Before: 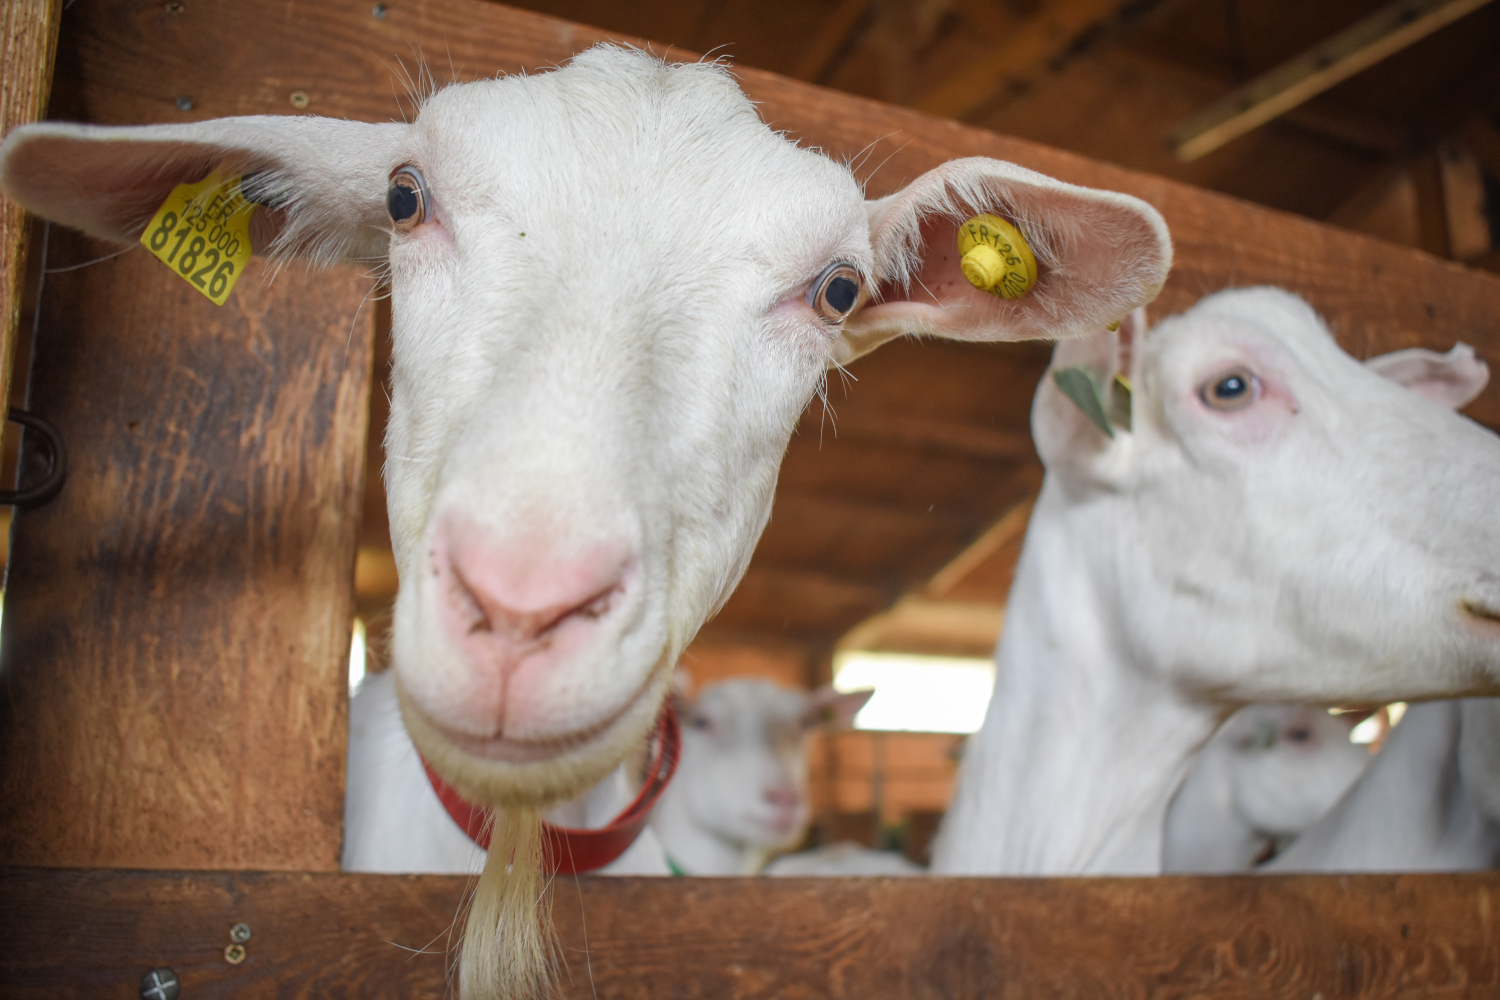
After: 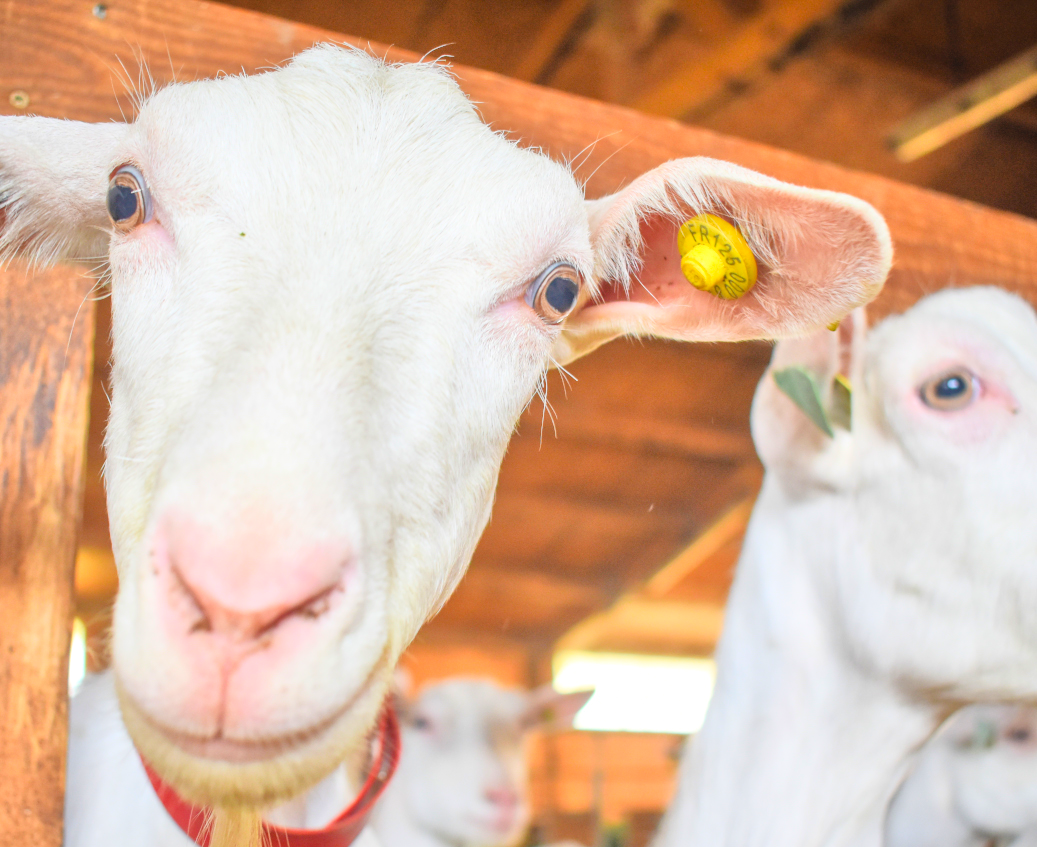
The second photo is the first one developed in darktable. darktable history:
contrast brightness saturation: contrast 0.244, brightness 0.262, saturation 0.383
crop: left 18.72%, right 12.092%, bottom 14.382%
tone equalizer: -7 EV 0.142 EV, -6 EV 0.566 EV, -5 EV 1.18 EV, -4 EV 1.36 EV, -3 EV 1.14 EV, -2 EV 0.6 EV, -1 EV 0.155 EV, mask exposure compensation -0.511 EV
